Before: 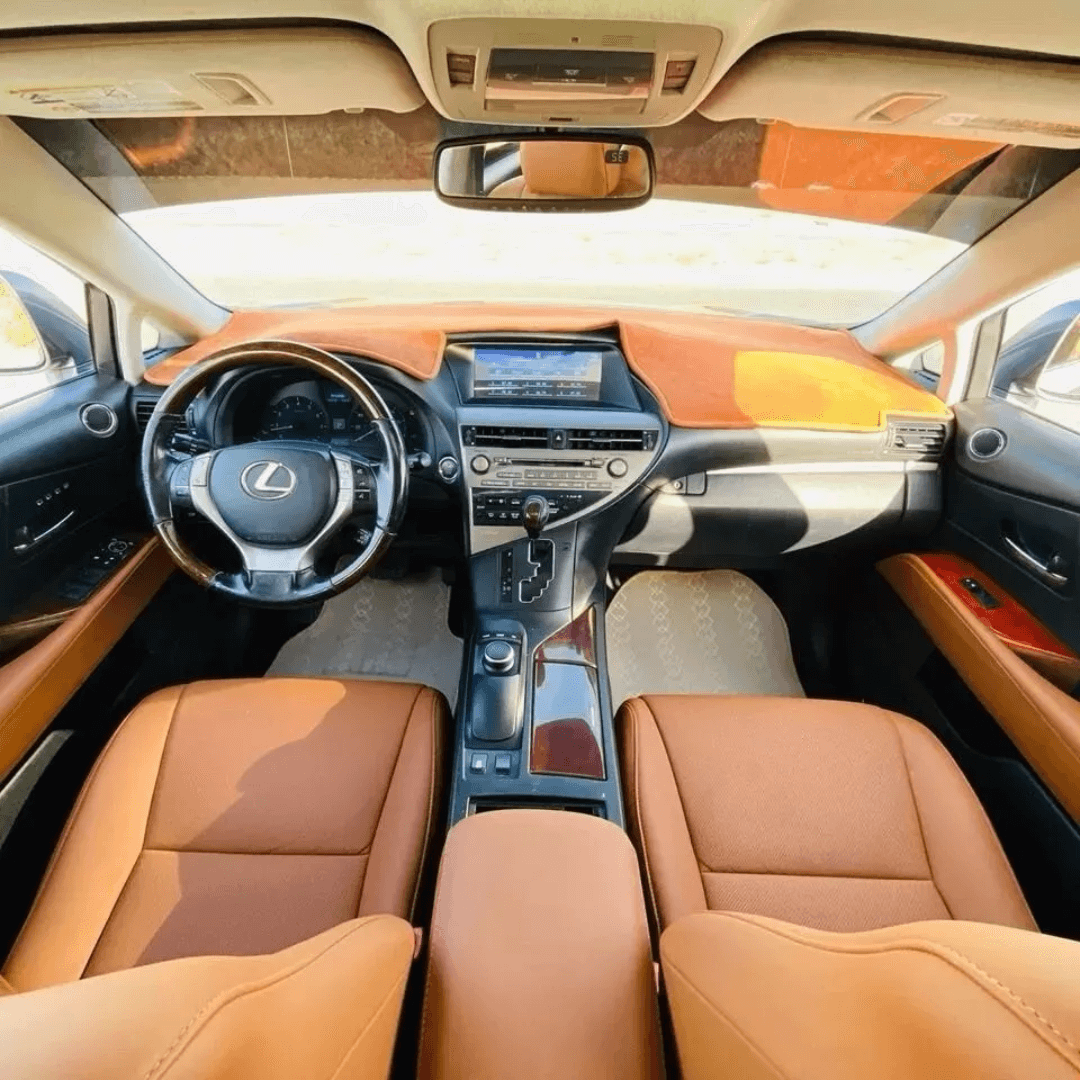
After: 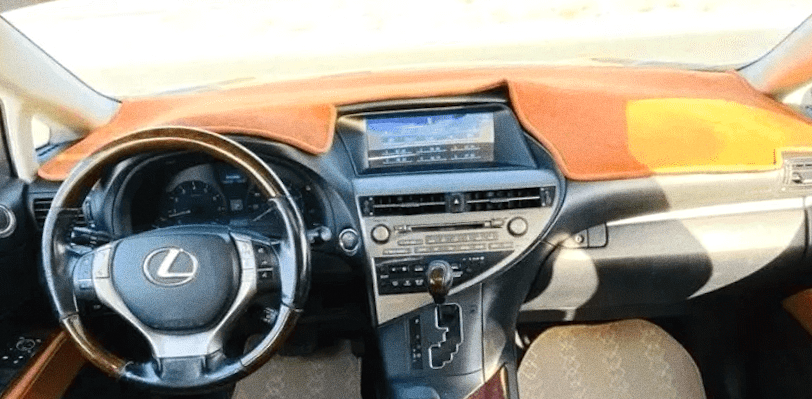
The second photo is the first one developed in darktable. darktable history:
rotate and perspective: rotation -4.57°, crop left 0.054, crop right 0.944, crop top 0.087, crop bottom 0.914
grain: coarseness 0.09 ISO
crop: left 7.036%, top 18.398%, right 14.379%, bottom 40.043%
exposure: black level correction 0, exposure 0.2 EV, compensate exposure bias true, compensate highlight preservation false
